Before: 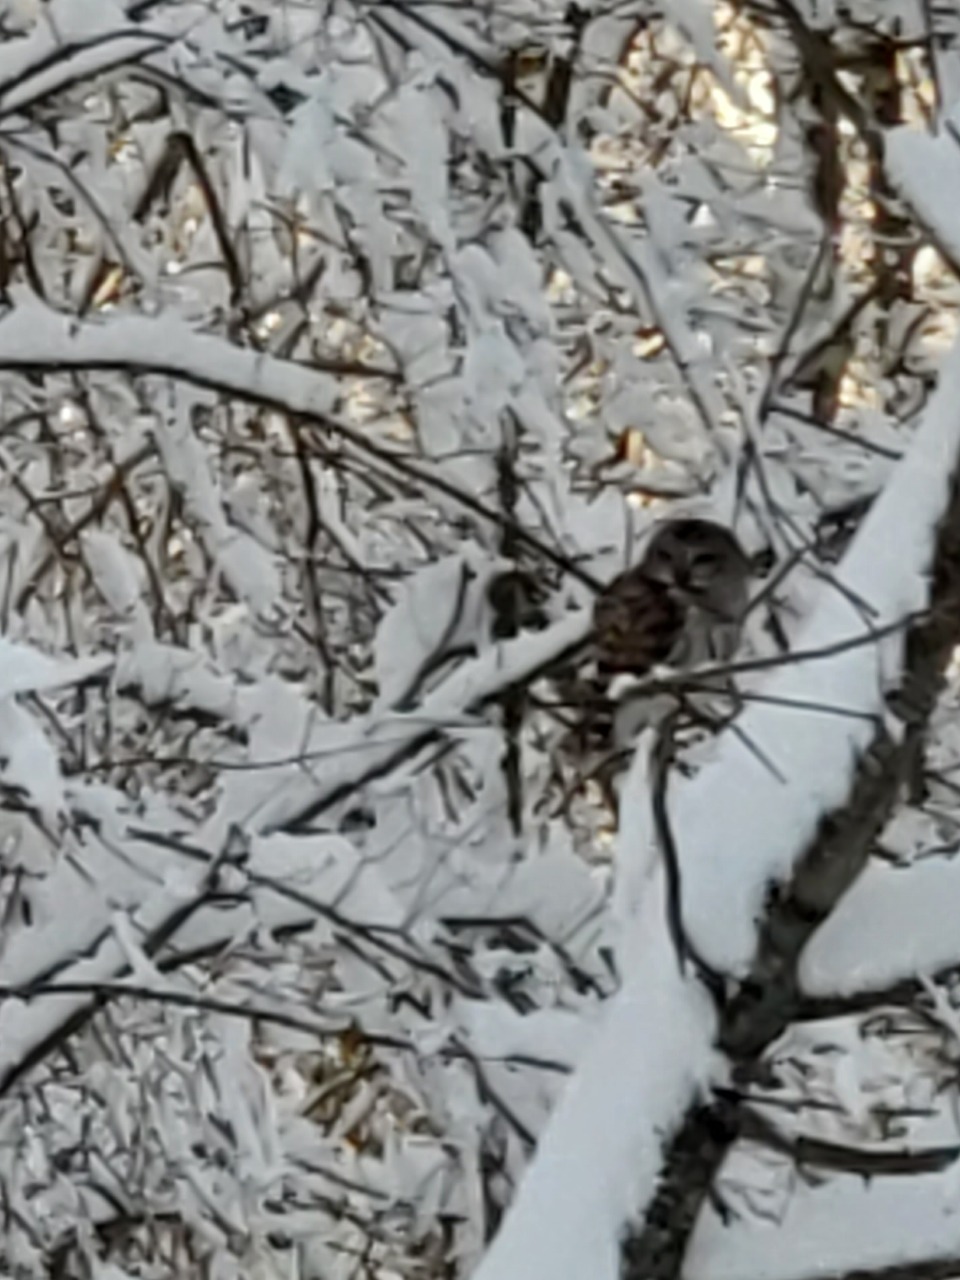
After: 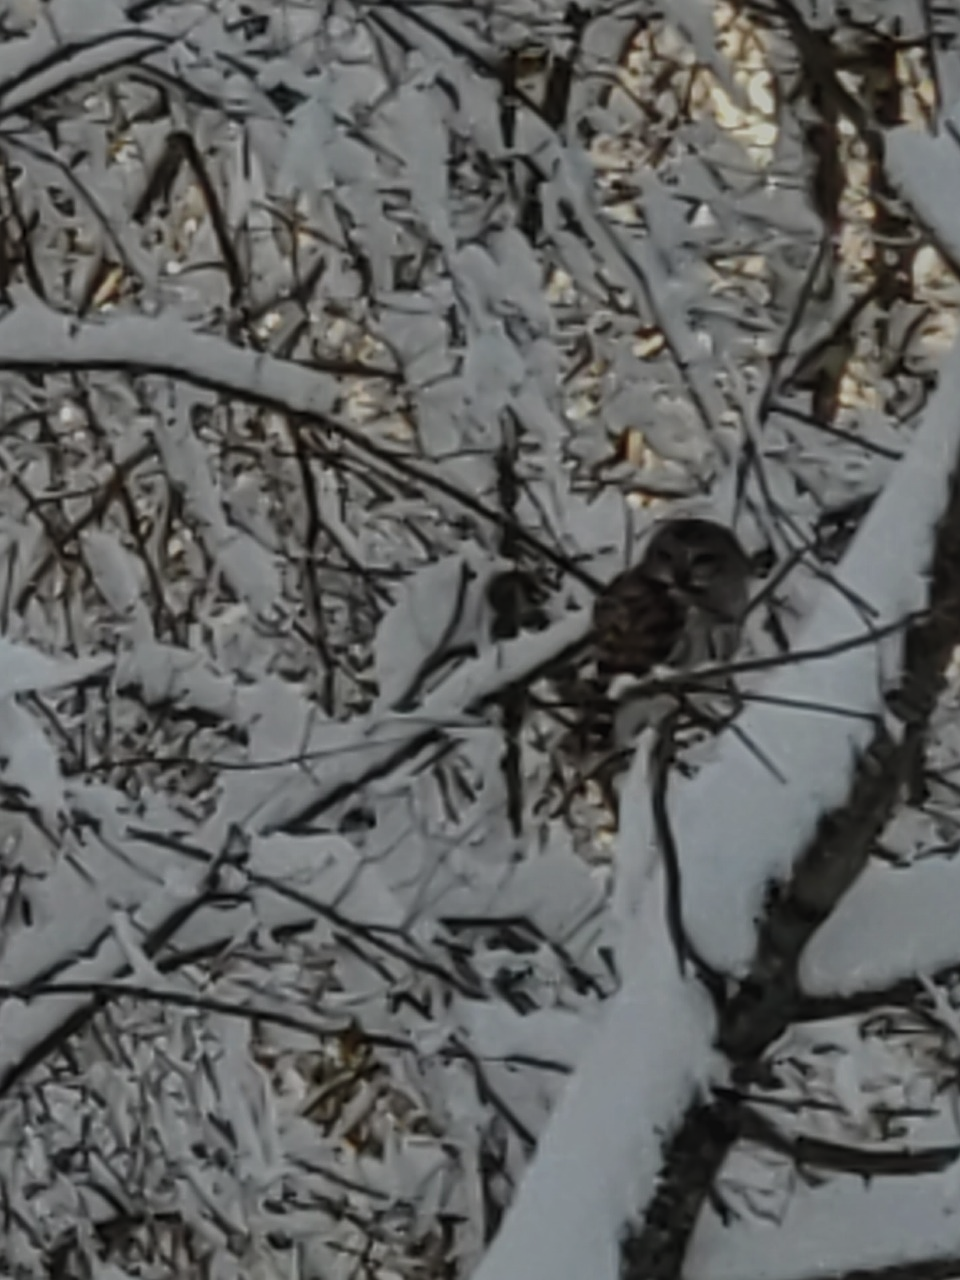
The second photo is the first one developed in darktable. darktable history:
exposure: black level correction -0.016, exposure -1.018 EV, compensate highlight preservation false
shadows and highlights: shadows 25, white point adjustment -3, highlights -30
sharpen: on, module defaults
white balance: emerald 1
local contrast: detail 130%
